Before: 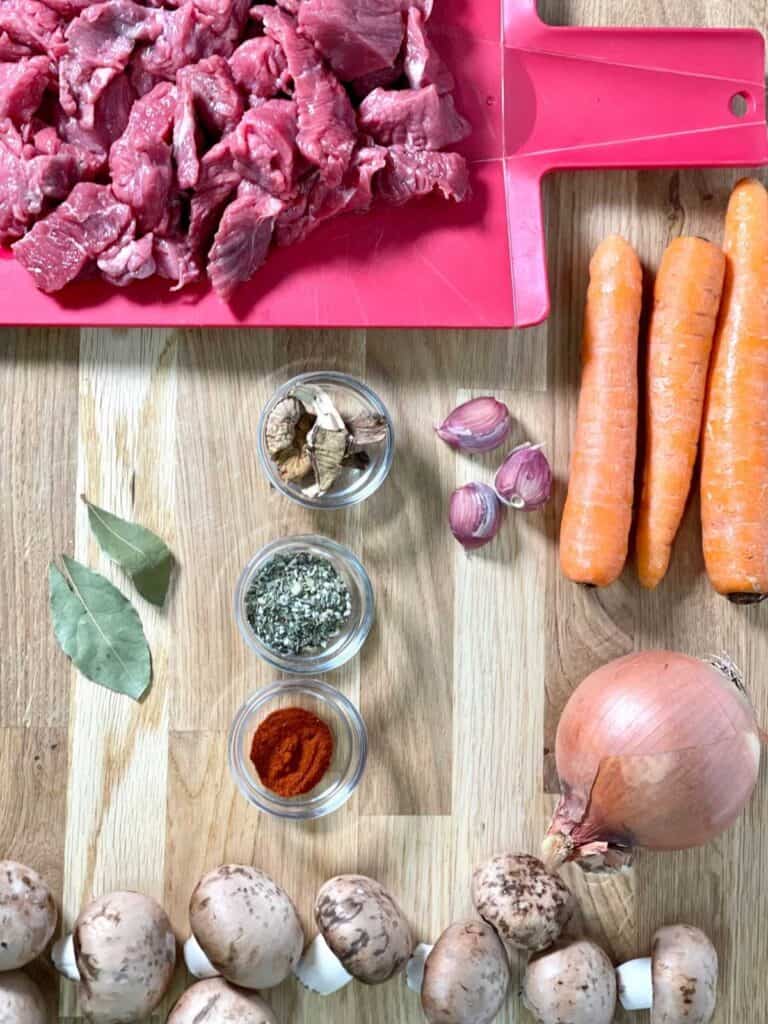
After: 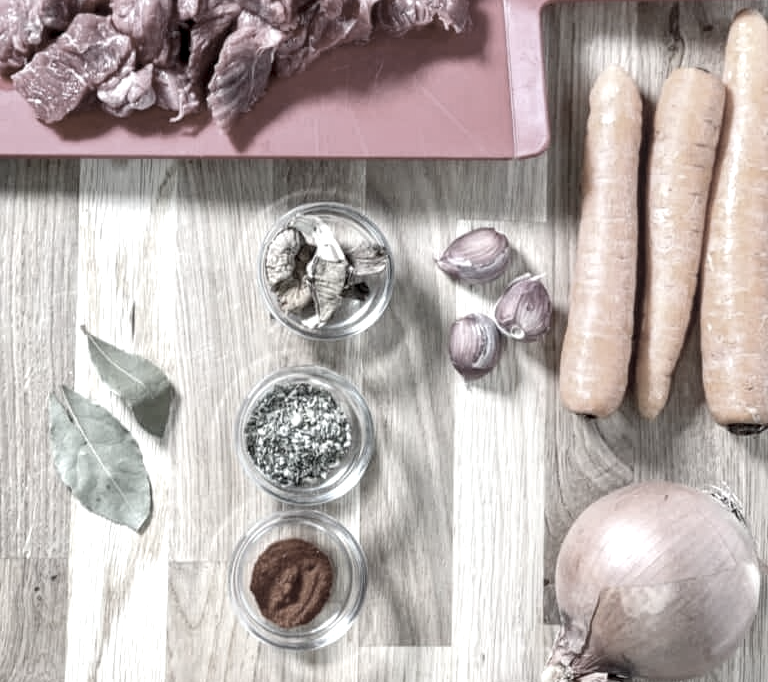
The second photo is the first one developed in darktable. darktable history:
color correction: highlights b* -0.053, saturation 0.207
local contrast: on, module defaults
exposure: black level correction 0.001, exposure 0.3 EV, compensate exposure bias true, compensate highlight preservation false
crop: top 16.562%, bottom 16.774%
levels: levels [0, 0.478, 1]
